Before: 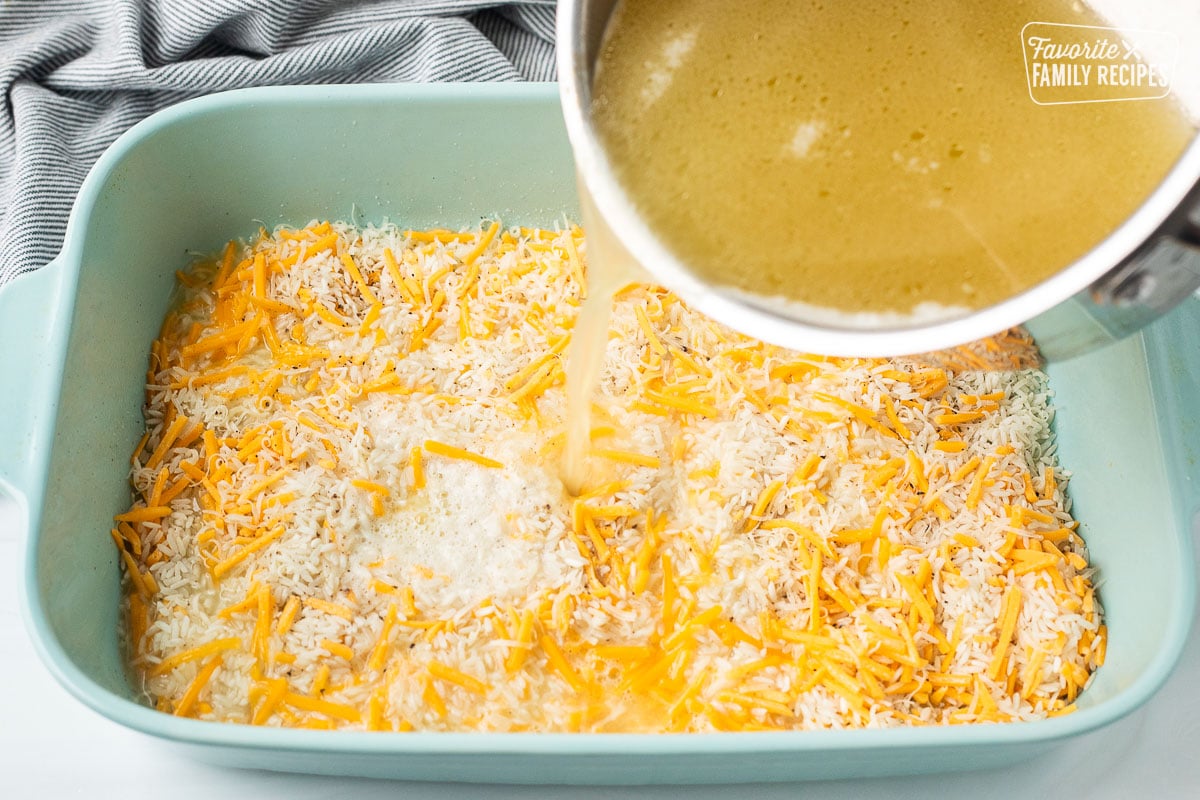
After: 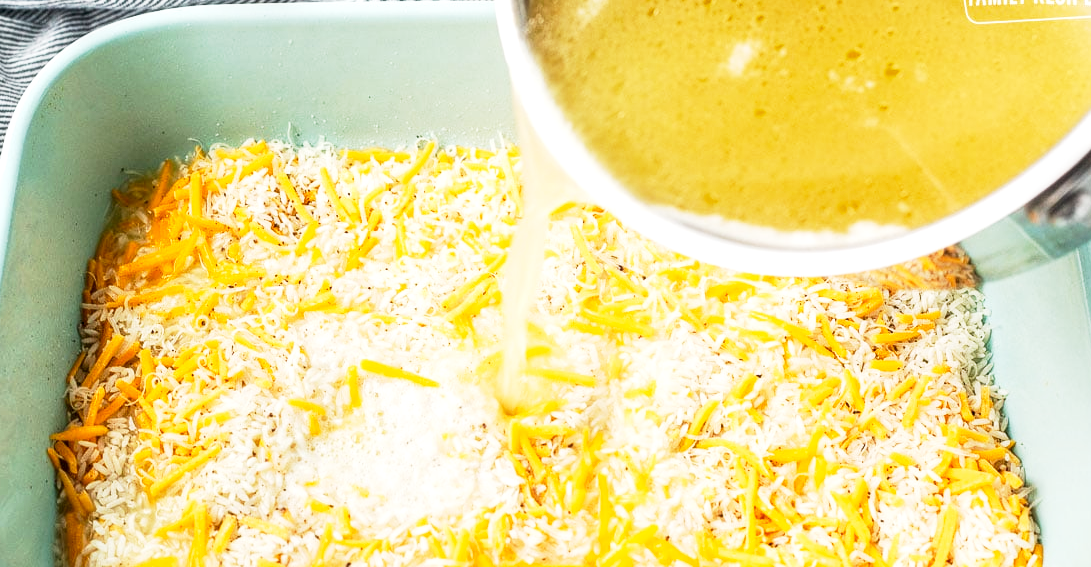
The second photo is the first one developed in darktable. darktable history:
base curve: curves: ch0 [(0, 0) (0.005, 0.002) (0.193, 0.295) (0.399, 0.664) (0.75, 0.928) (1, 1)], preserve colors none
local contrast: on, module defaults
crop: left 5.382%, top 10.14%, right 3.68%, bottom 18.867%
